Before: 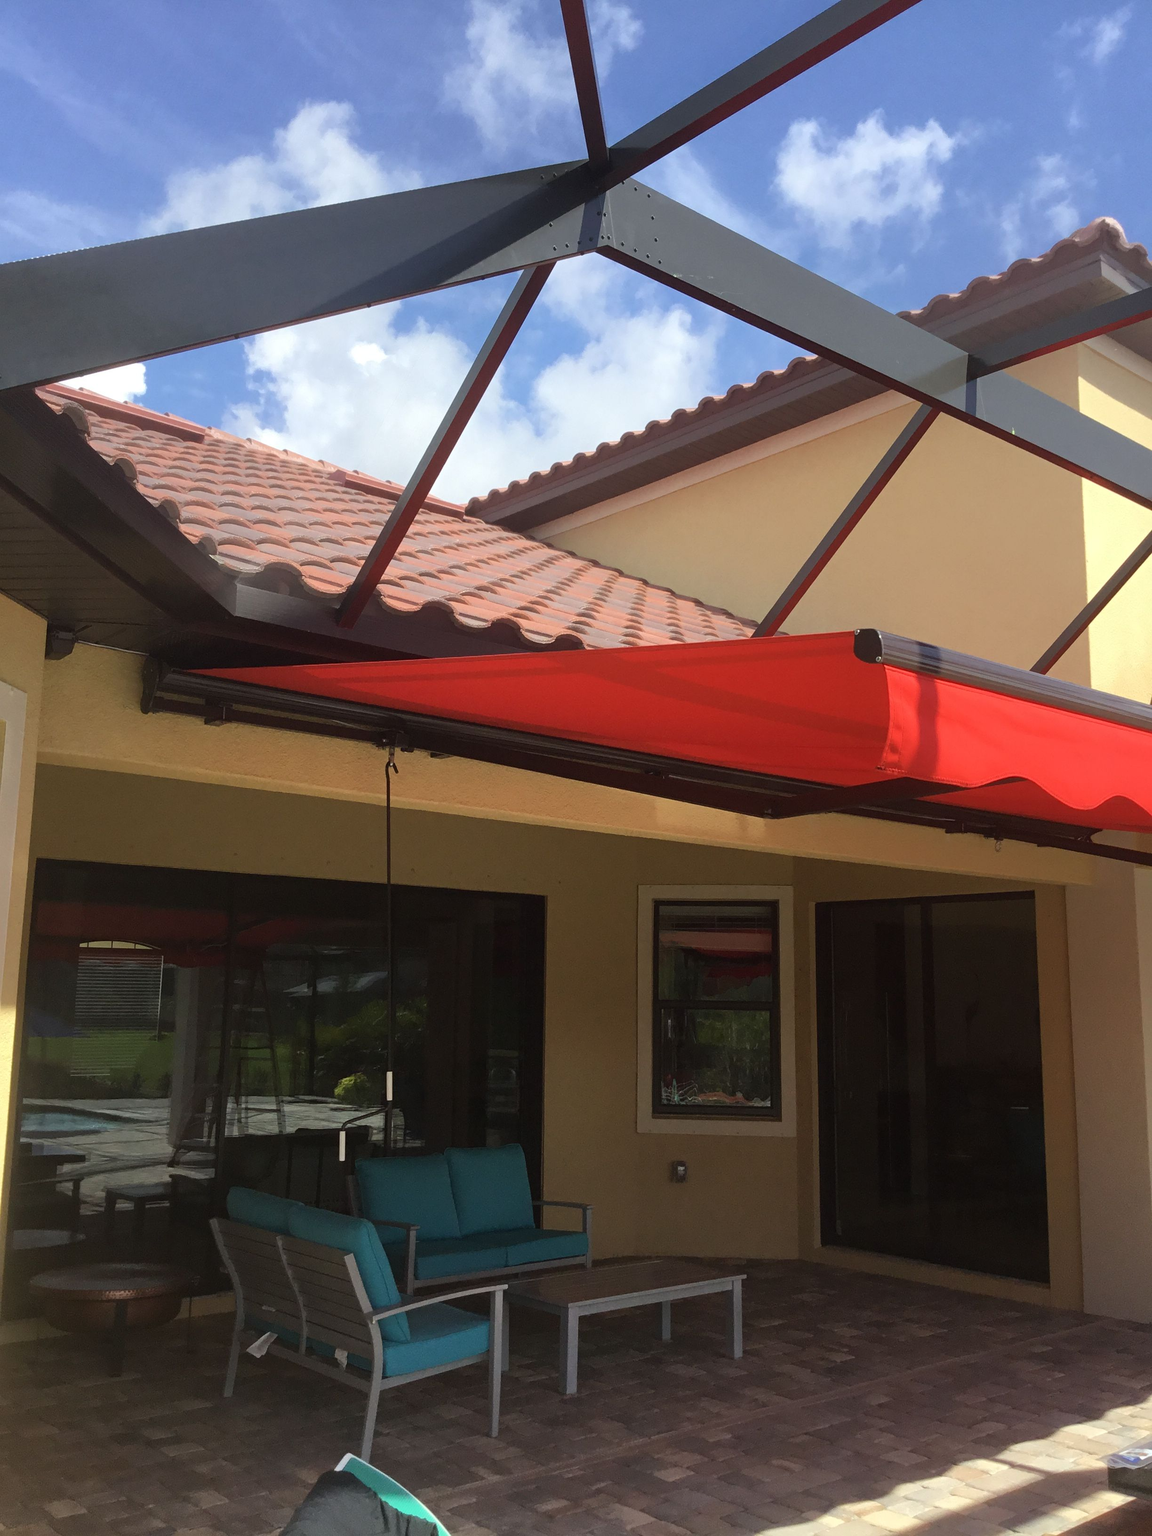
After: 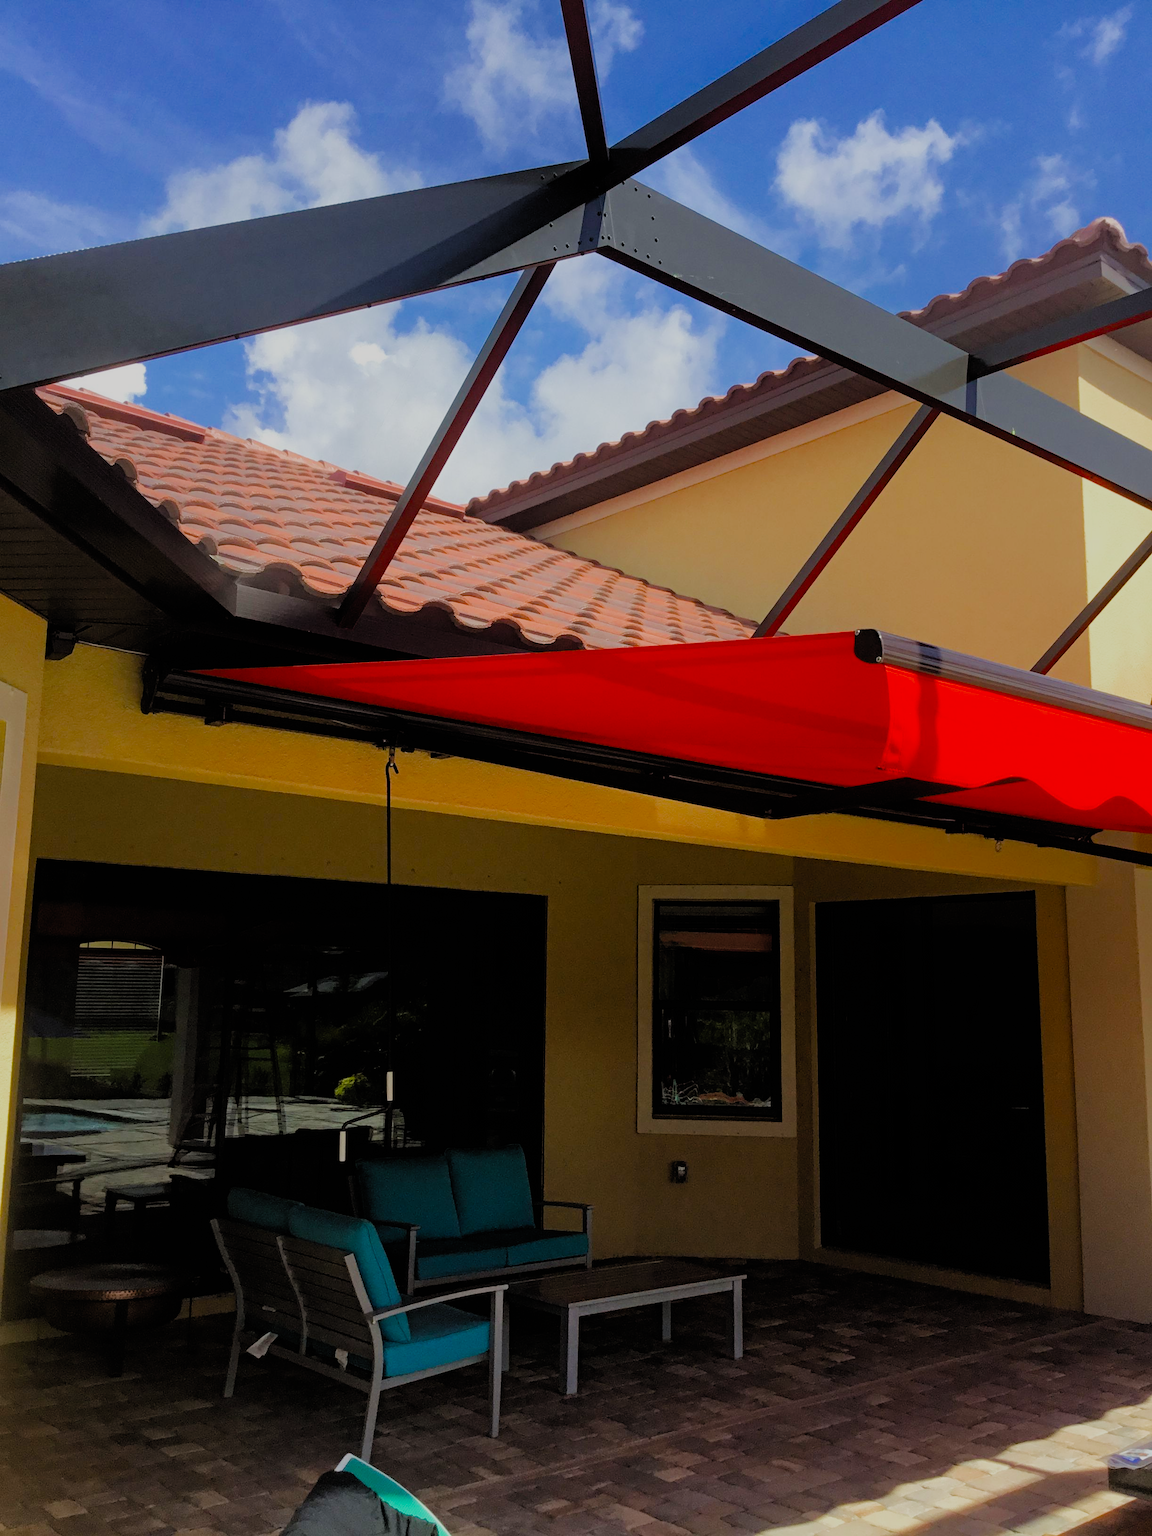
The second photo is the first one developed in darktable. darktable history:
haze removal: compatibility mode true, adaptive false
filmic rgb: black relative exposure -4.4 EV, white relative exposure 5 EV, threshold 3 EV, hardness 2.23, latitude 40.06%, contrast 1.15, highlights saturation mix 10%, shadows ↔ highlights balance 1.04%, preserve chrominance RGB euclidean norm (legacy), color science v4 (2020), enable highlight reconstruction true
